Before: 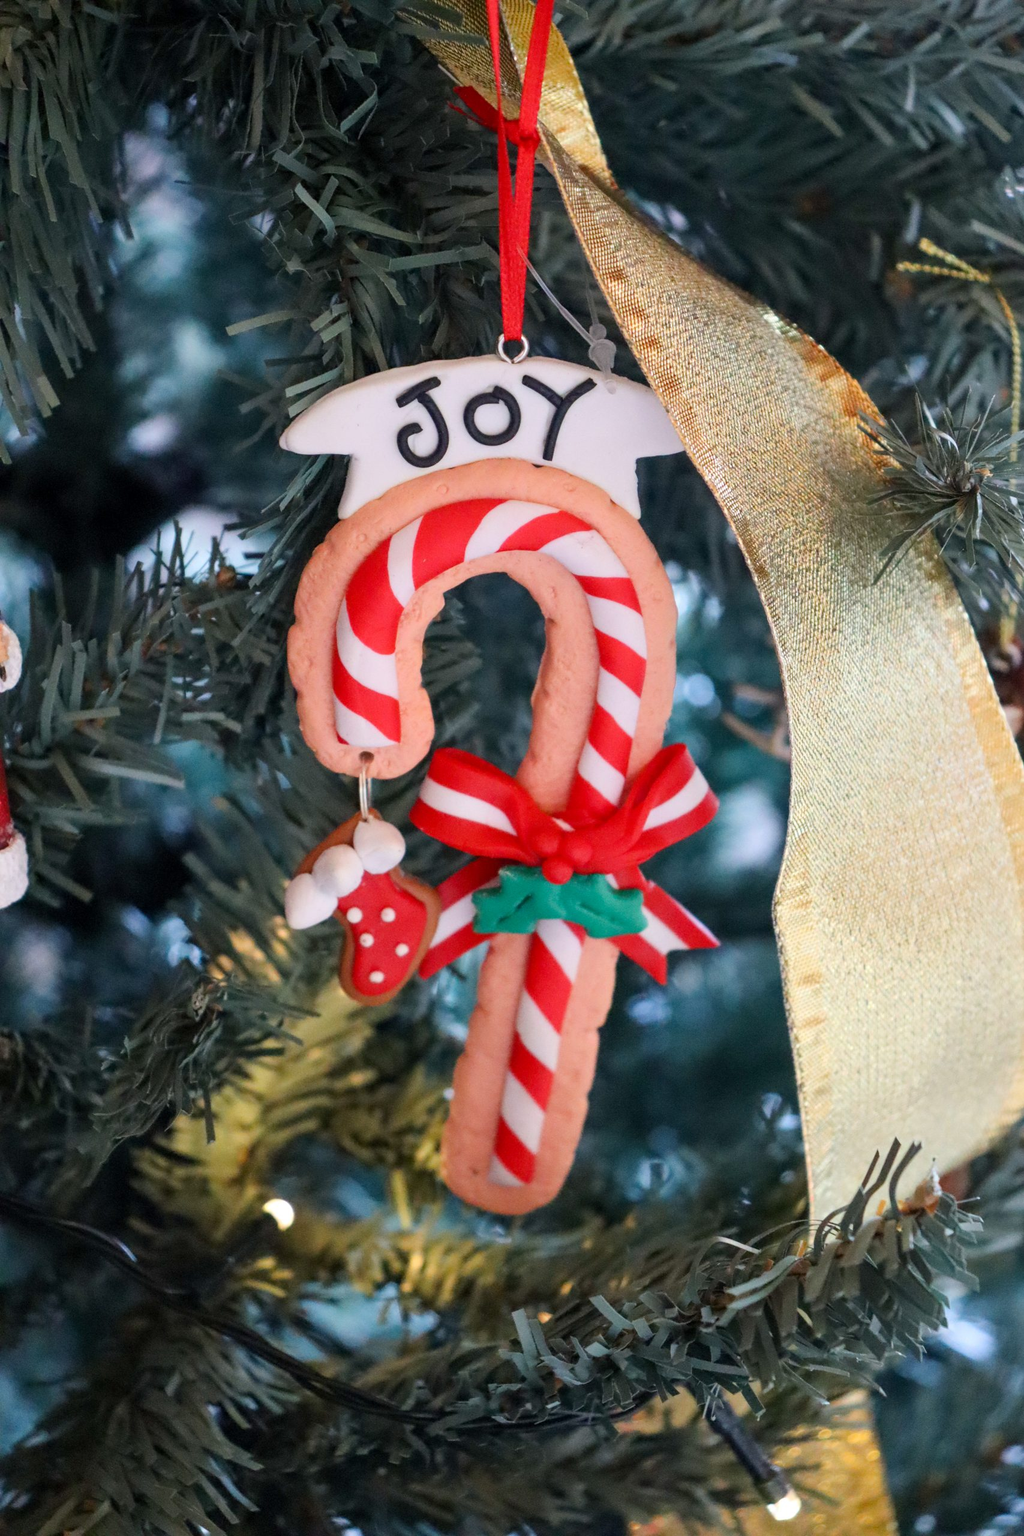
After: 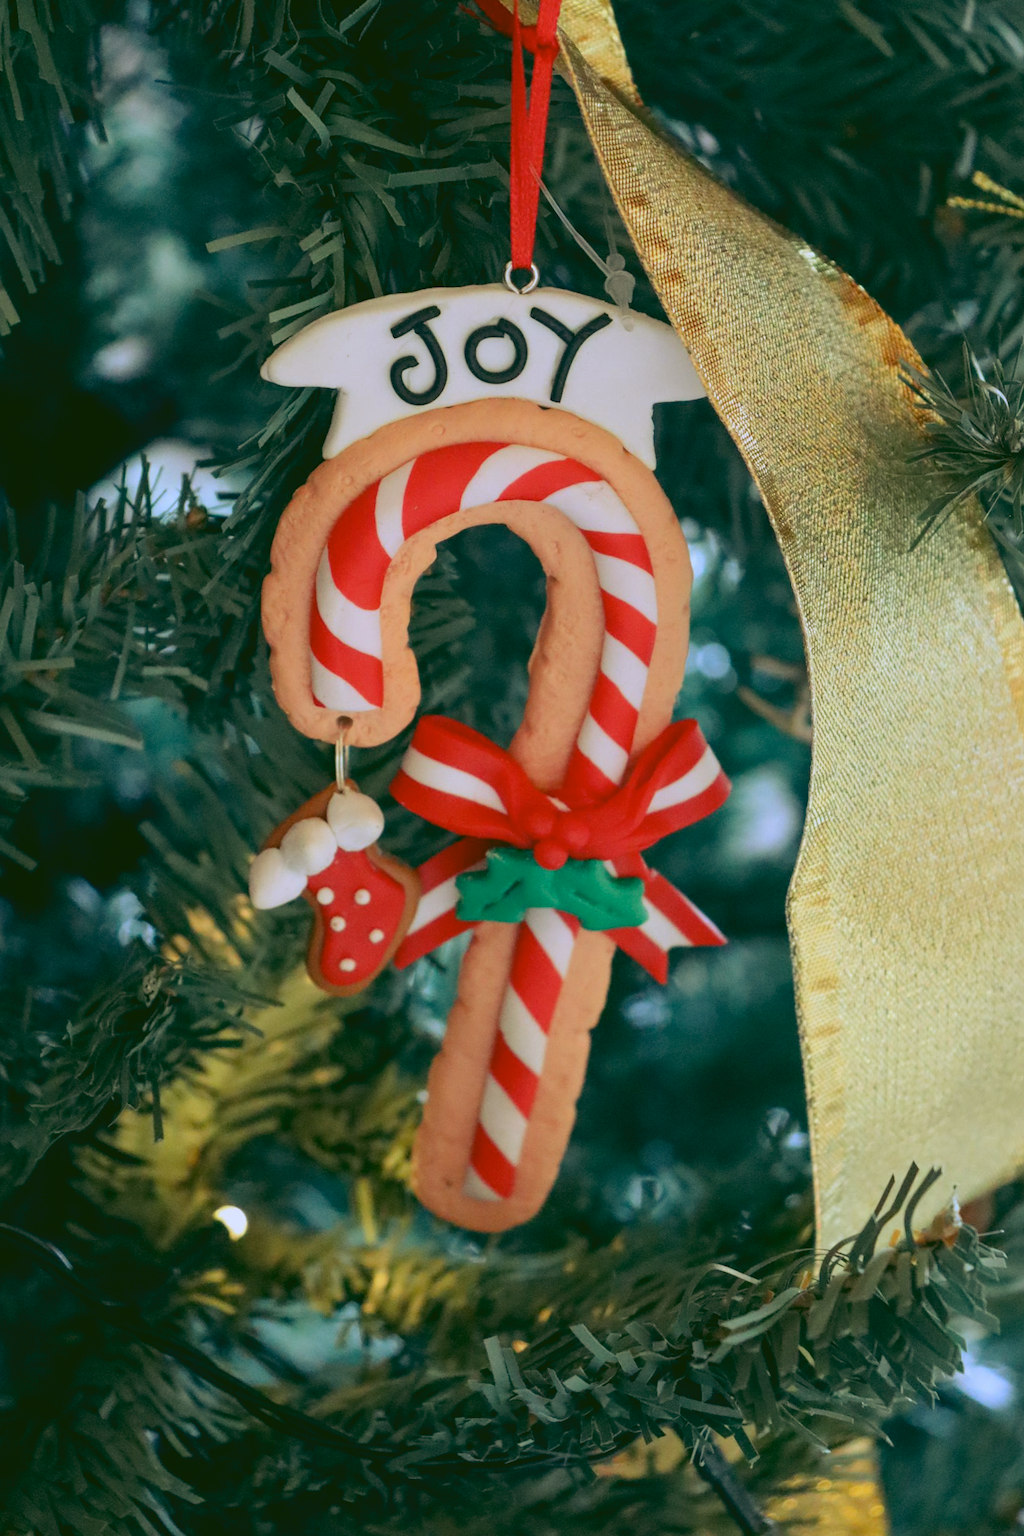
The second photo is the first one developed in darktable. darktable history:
rgb curve: curves: ch0 [(0.123, 0.061) (0.995, 0.887)]; ch1 [(0.06, 0.116) (1, 0.906)]; ch2 [(0, 0) (0.824, 0.69) (1, 1)], mode RGB, independent channels, compensate middle gray true
crop and rotate: angle -1.96°, left 3.097%, top 4.154%, right 1.586%, bottom 0.529%
